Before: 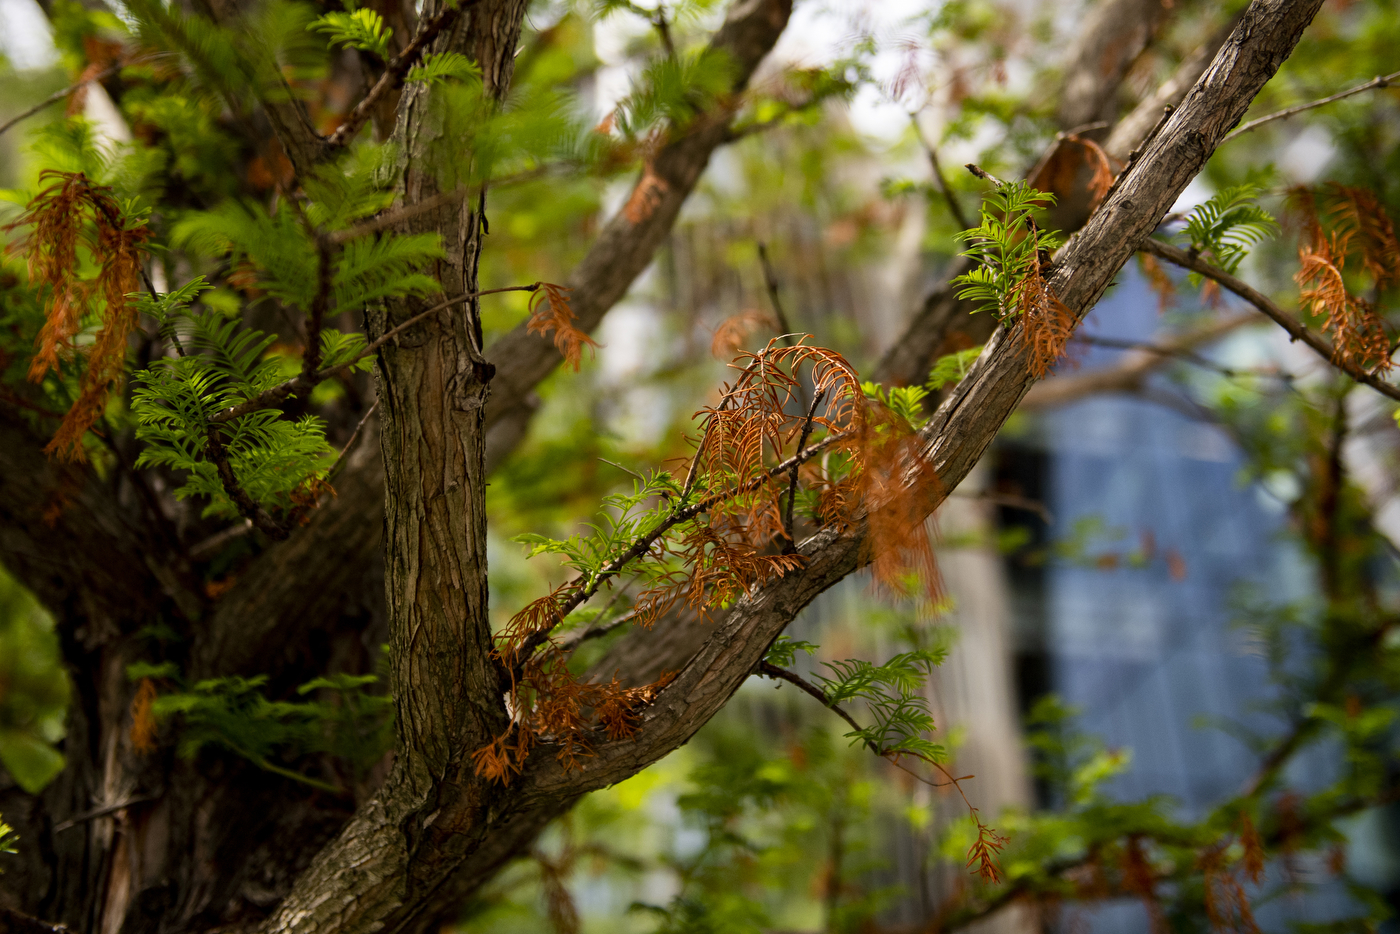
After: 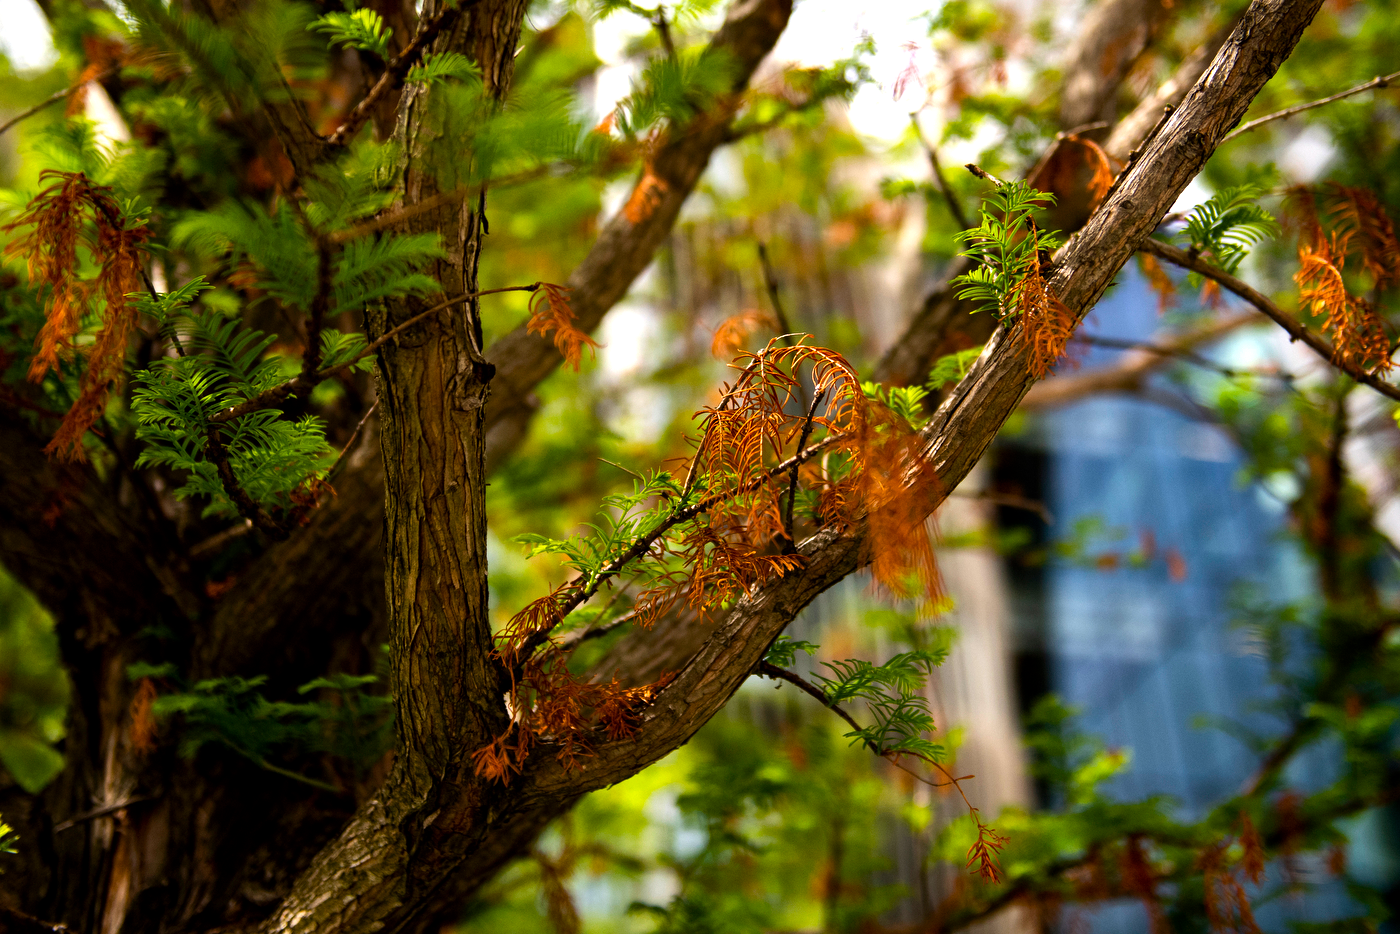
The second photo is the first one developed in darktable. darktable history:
color balance rgb: perceptual saturation grading › global saturation 25.791%, perceptual brilliance grading › global brilliance -5.466%, perceptual brilliance grading › highlights 25.047%, perceptual brilliance grading › mid-tones 7.075%, perceptual brilliance grading › shadows -4.9%
